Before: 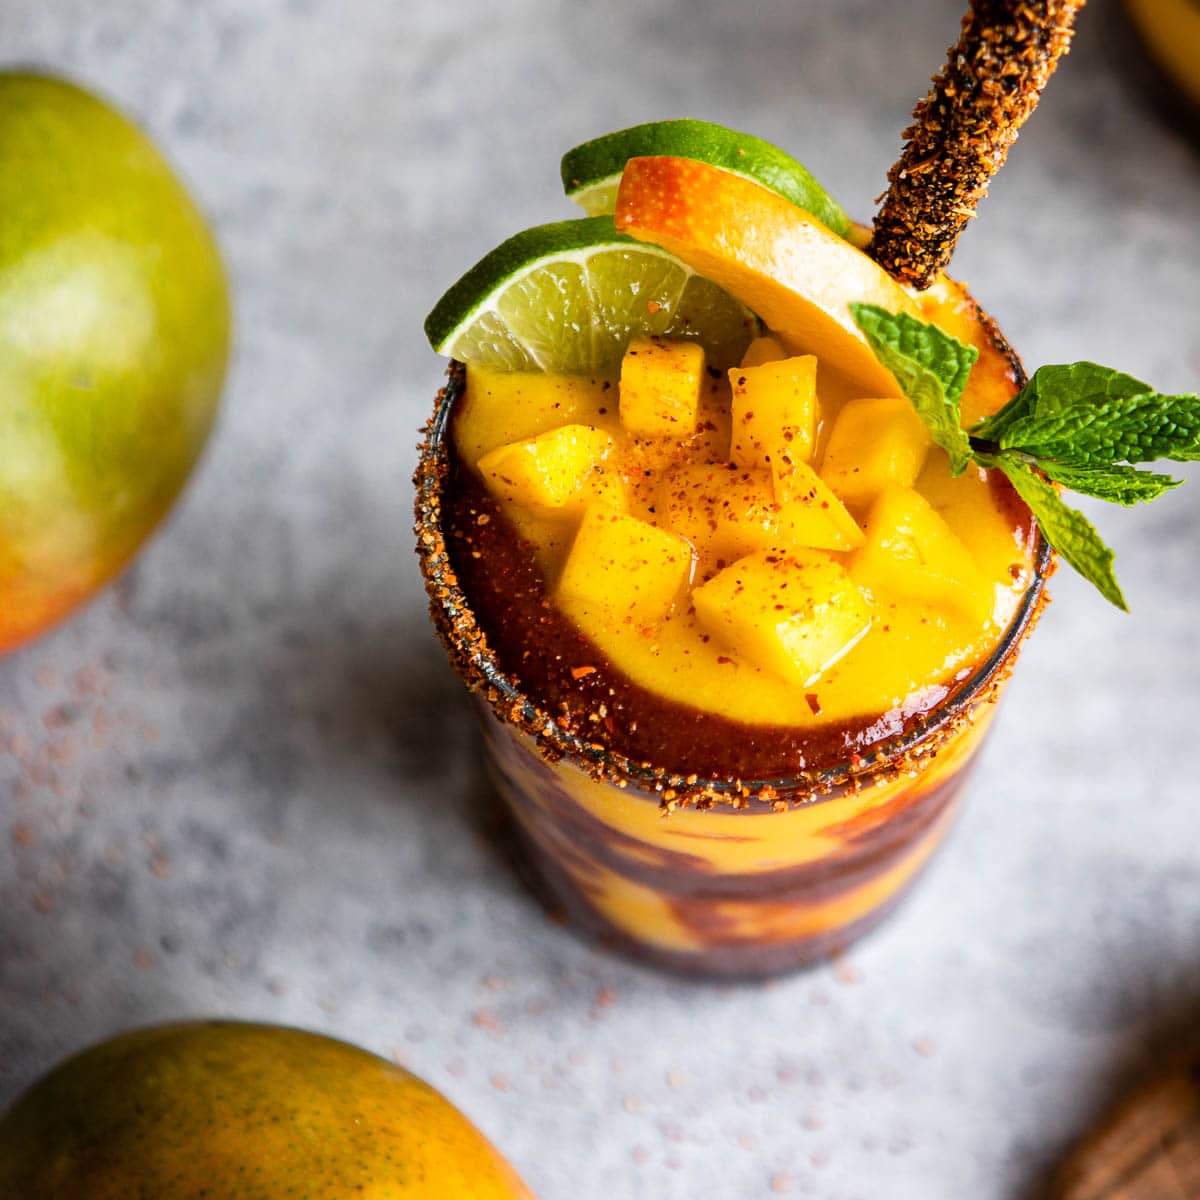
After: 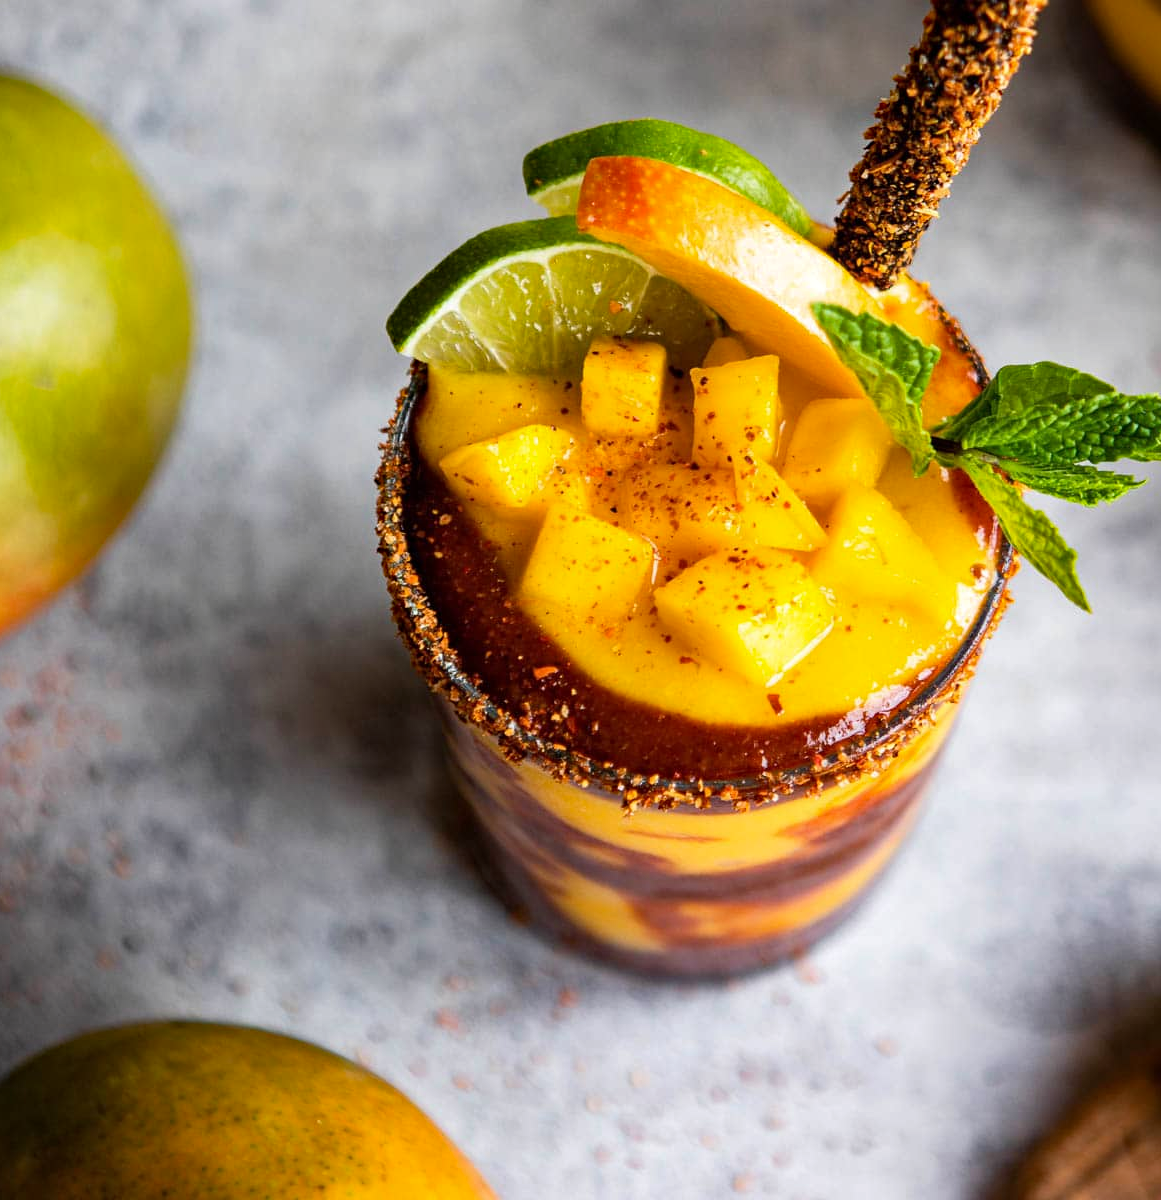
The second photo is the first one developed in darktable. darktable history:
crop and rotate: left 3.238%
haze removal: compatibility mode true, adaptive false
